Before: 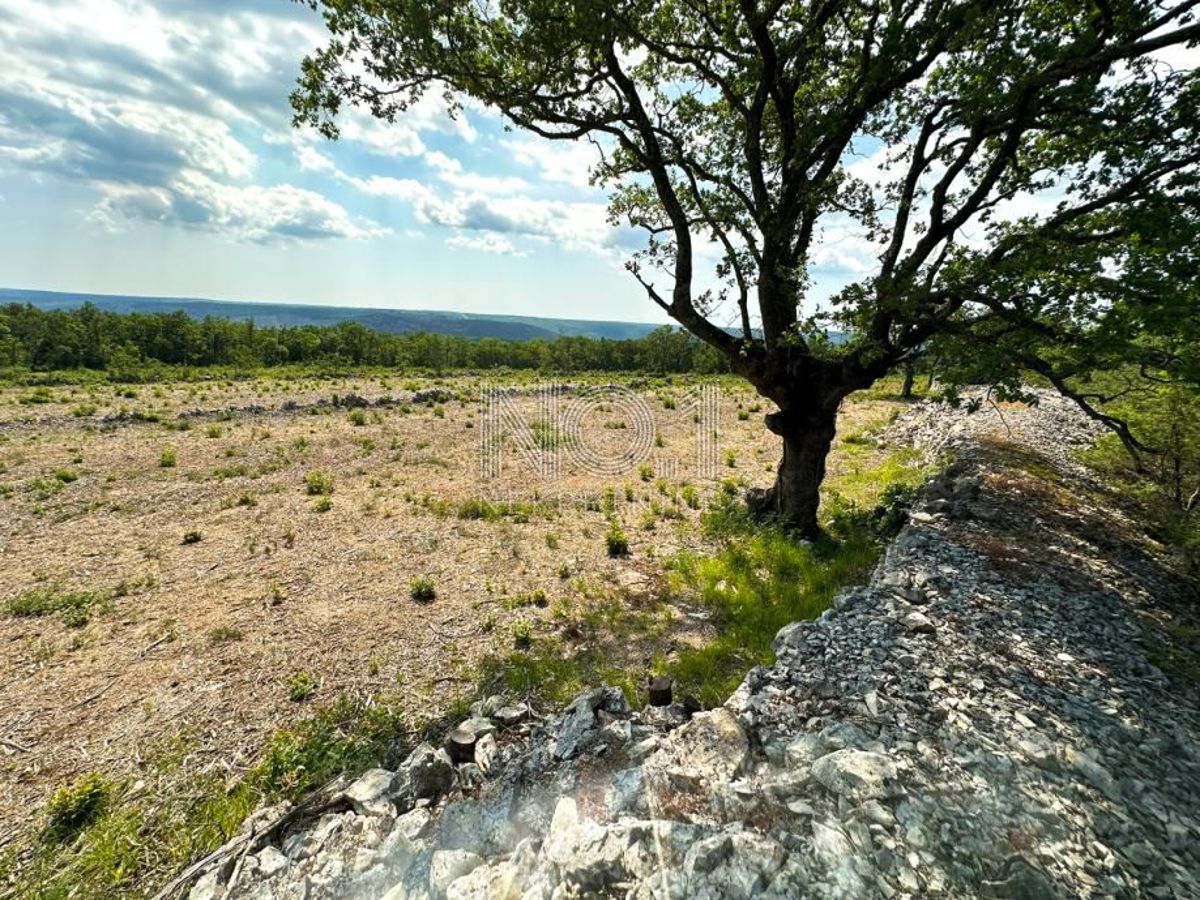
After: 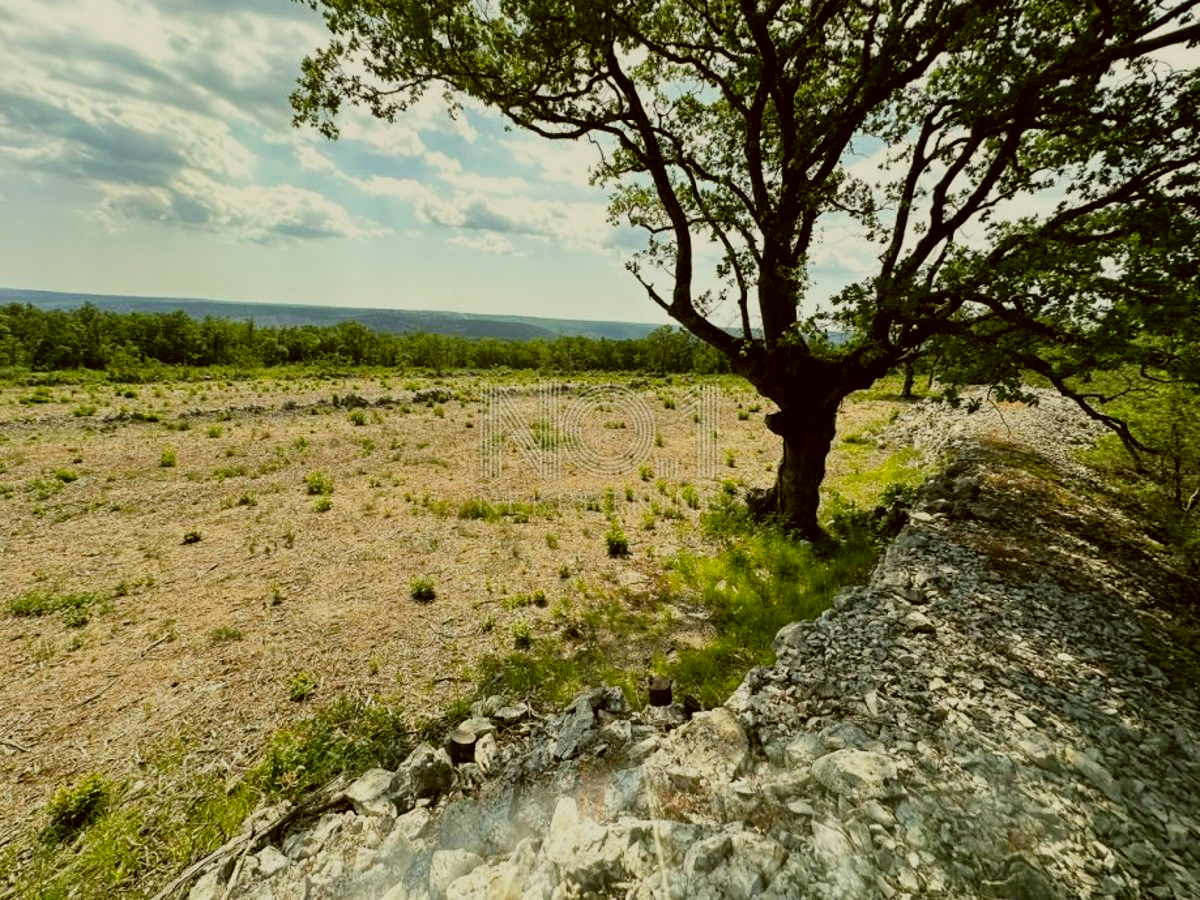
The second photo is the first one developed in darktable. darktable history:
color correction: highlights a* -1.43, highlights b* 10.12, shadows a* 0.395, shadows b* 19.35
filmic rgb: hardness 4.17, contrast 0.921
